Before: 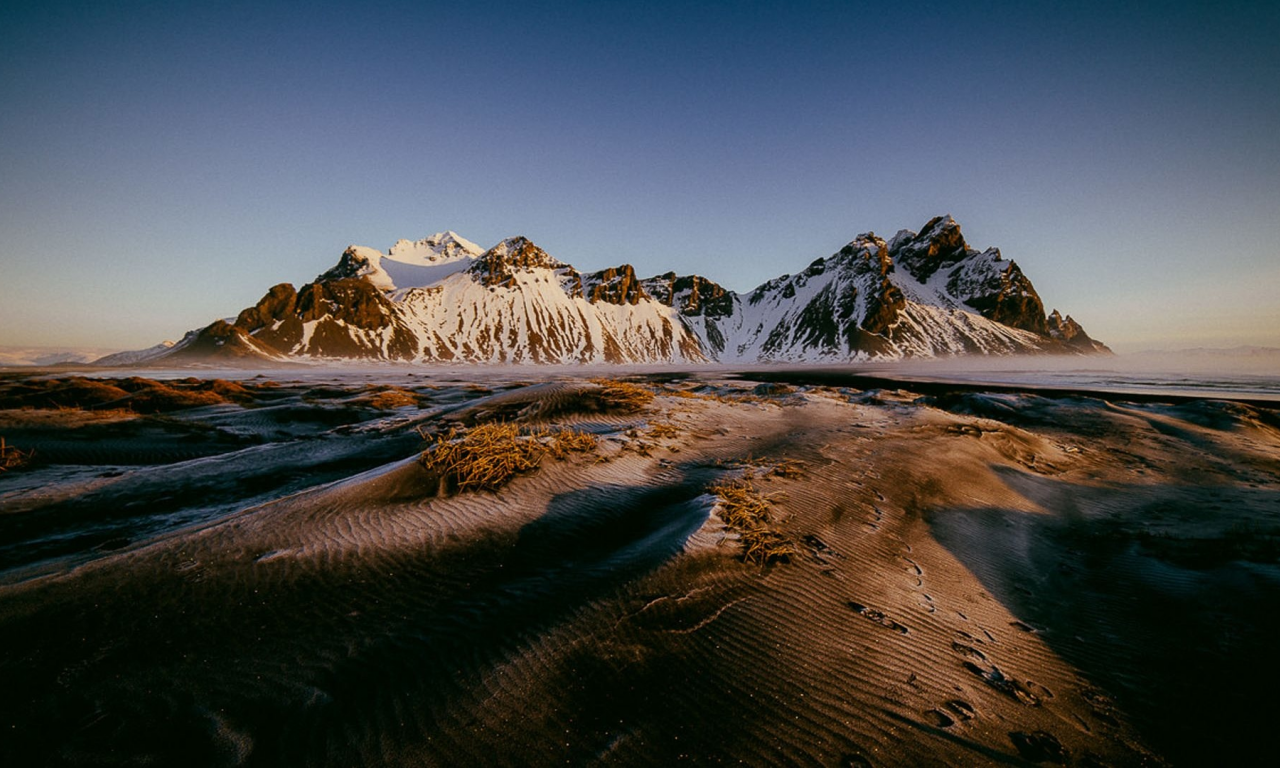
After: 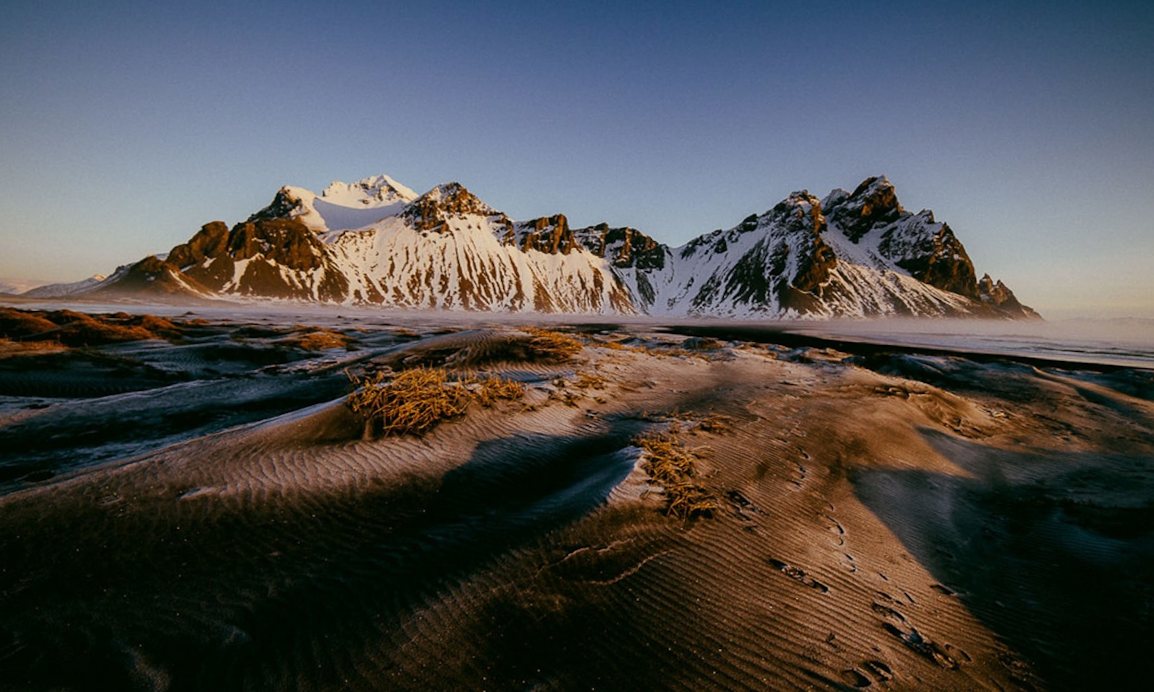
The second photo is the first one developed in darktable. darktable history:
crop and rotate: angle -1.96°, left 3.097%, top 4.154%, right 1.586%, bottom 0.529%
exposure: exposure -0.04 EV, compensate highlight preservation false
